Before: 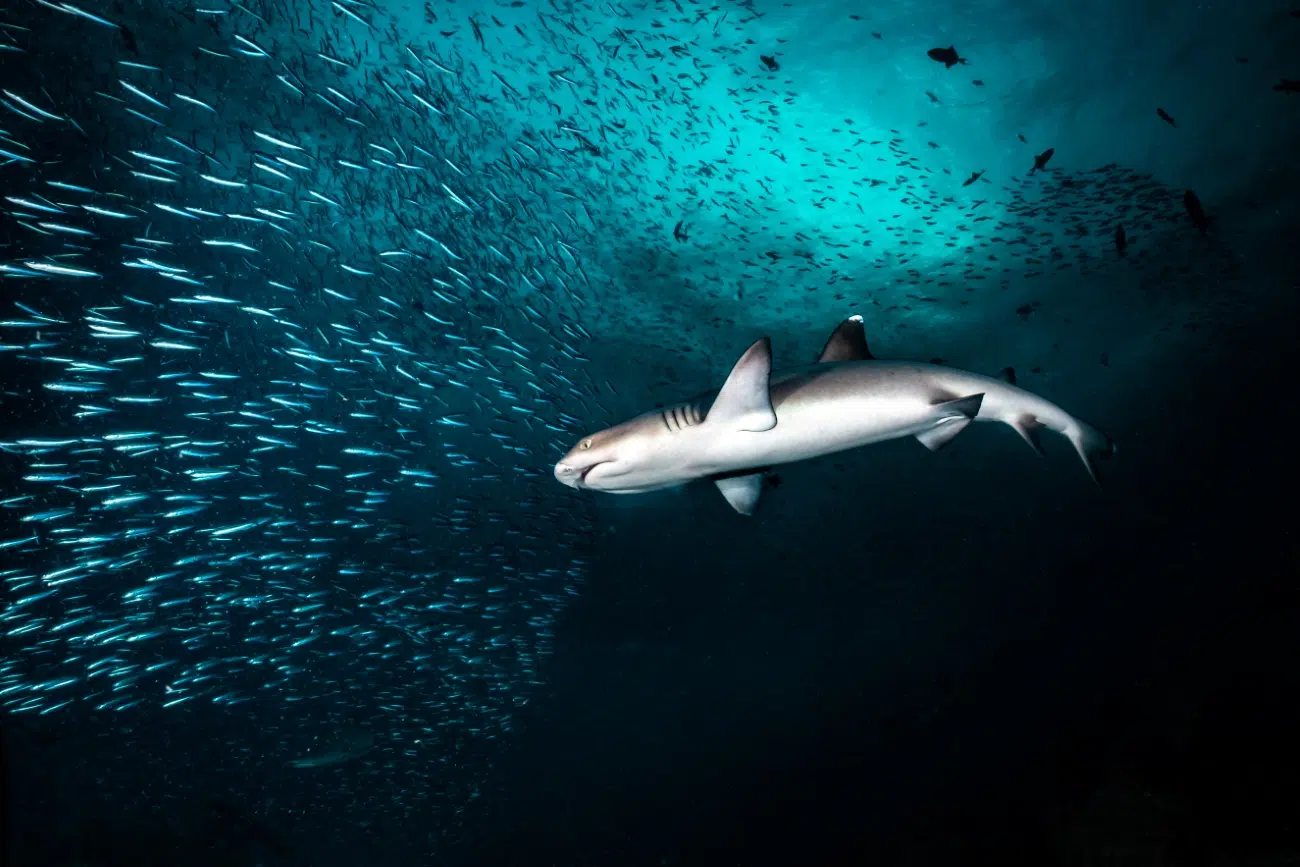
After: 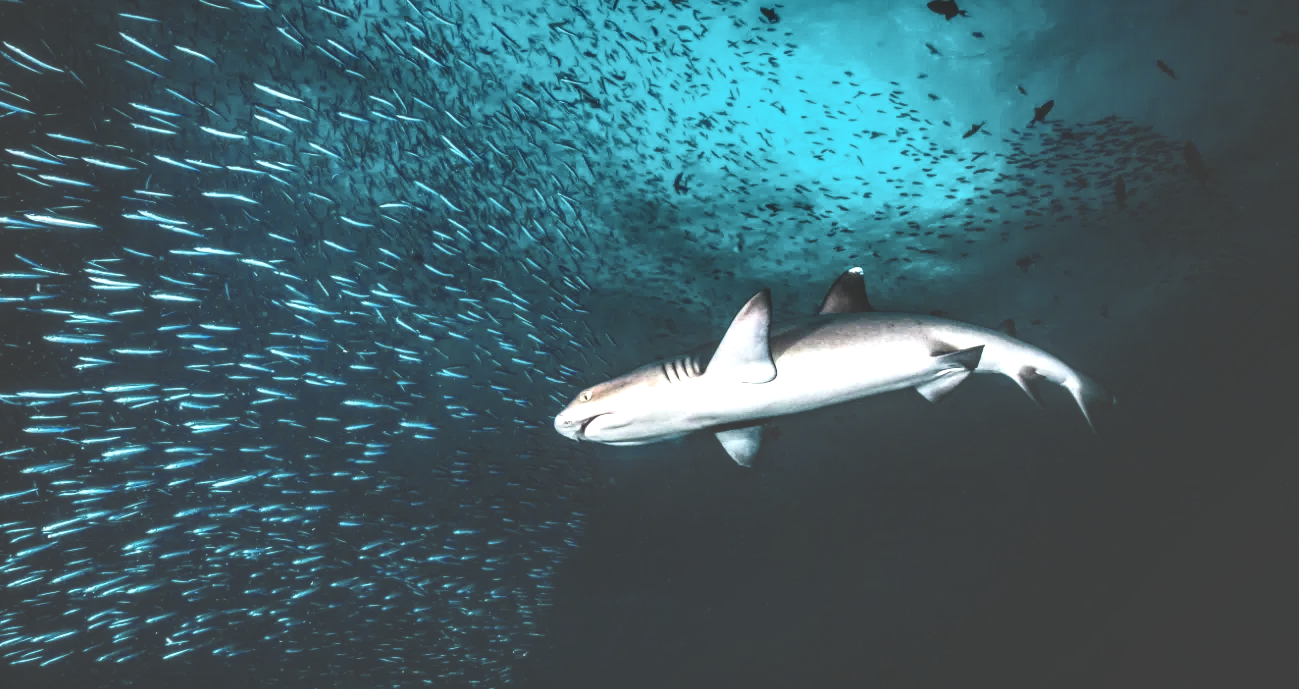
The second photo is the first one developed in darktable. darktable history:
crop and rotate: top 5.655%, bottom 14.762%
contrast brightness saturation: contrast 0.389, brightness 0.528
exposure: black level correction -0.035, exposure -0.497 EV, compensate exposure bias true, compensate highlight preservation false
color balance rgb: shadows lift › chroma 0.922%, shadows lift › hue 115.11°, perceptual saturation grading › global saturation 36.01%, perceptual saturation grading › shadows 35.671%, global vibrance 20%
local contrast: highlights 65%, shadows 54%, detail 169%, midtone range 0.513
color zones: curves: ch0 [(0, 0.5) (0.125, 0.4) (0.25, 0.5) (0.375, 0.4) (0.5, 0.4) (0.625, 0.35) (0.75, 0.35) (0.875, 0.5)]; ch1 [(0, 0.35) (0.125, 0.45) (0.25, 0.35) (0.375, 0.35) (0.5, 0.35) (0.625, 0.35) (0.75, 0.45) (0.875, 0.35)]; ch2 [(0, 0.6) (0.125, 0.5) (0.25, 0.5) (0.375, 0.6) (0.5, 0.6) (0.625, 0.5) (0.75, 0.5) (0.875, 0.5)]
